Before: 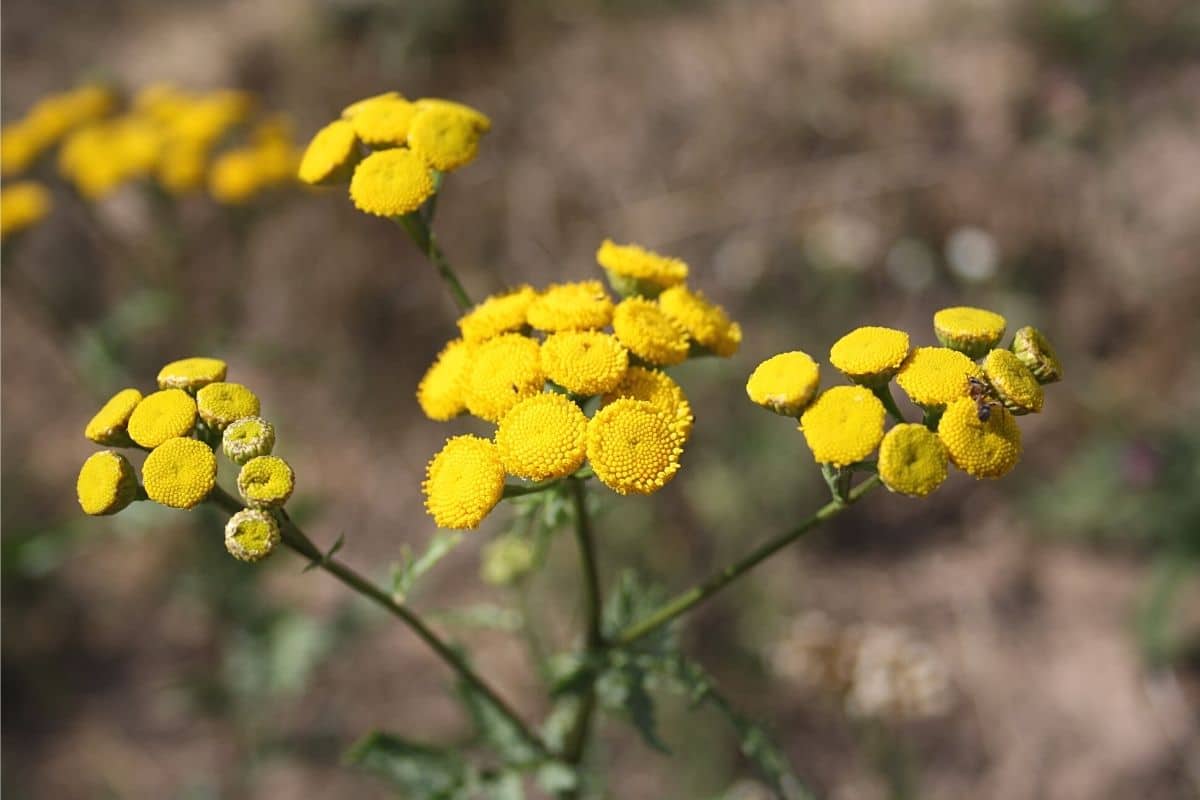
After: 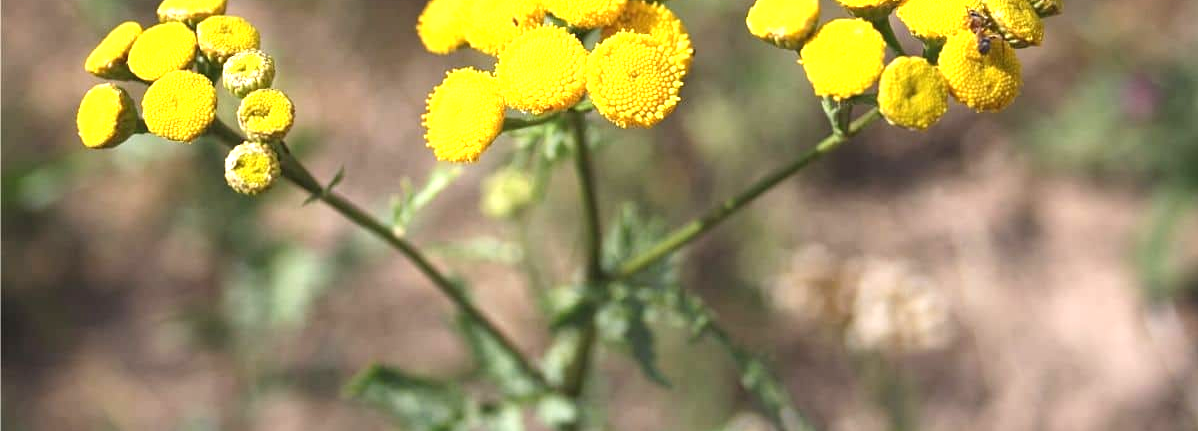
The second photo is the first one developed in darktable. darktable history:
crop and rotate: top 46.017%, right 0.116%
exposure: black level correction 0, exposure 1 EV, compensate exposure bias true, compensate highlight preservation false
